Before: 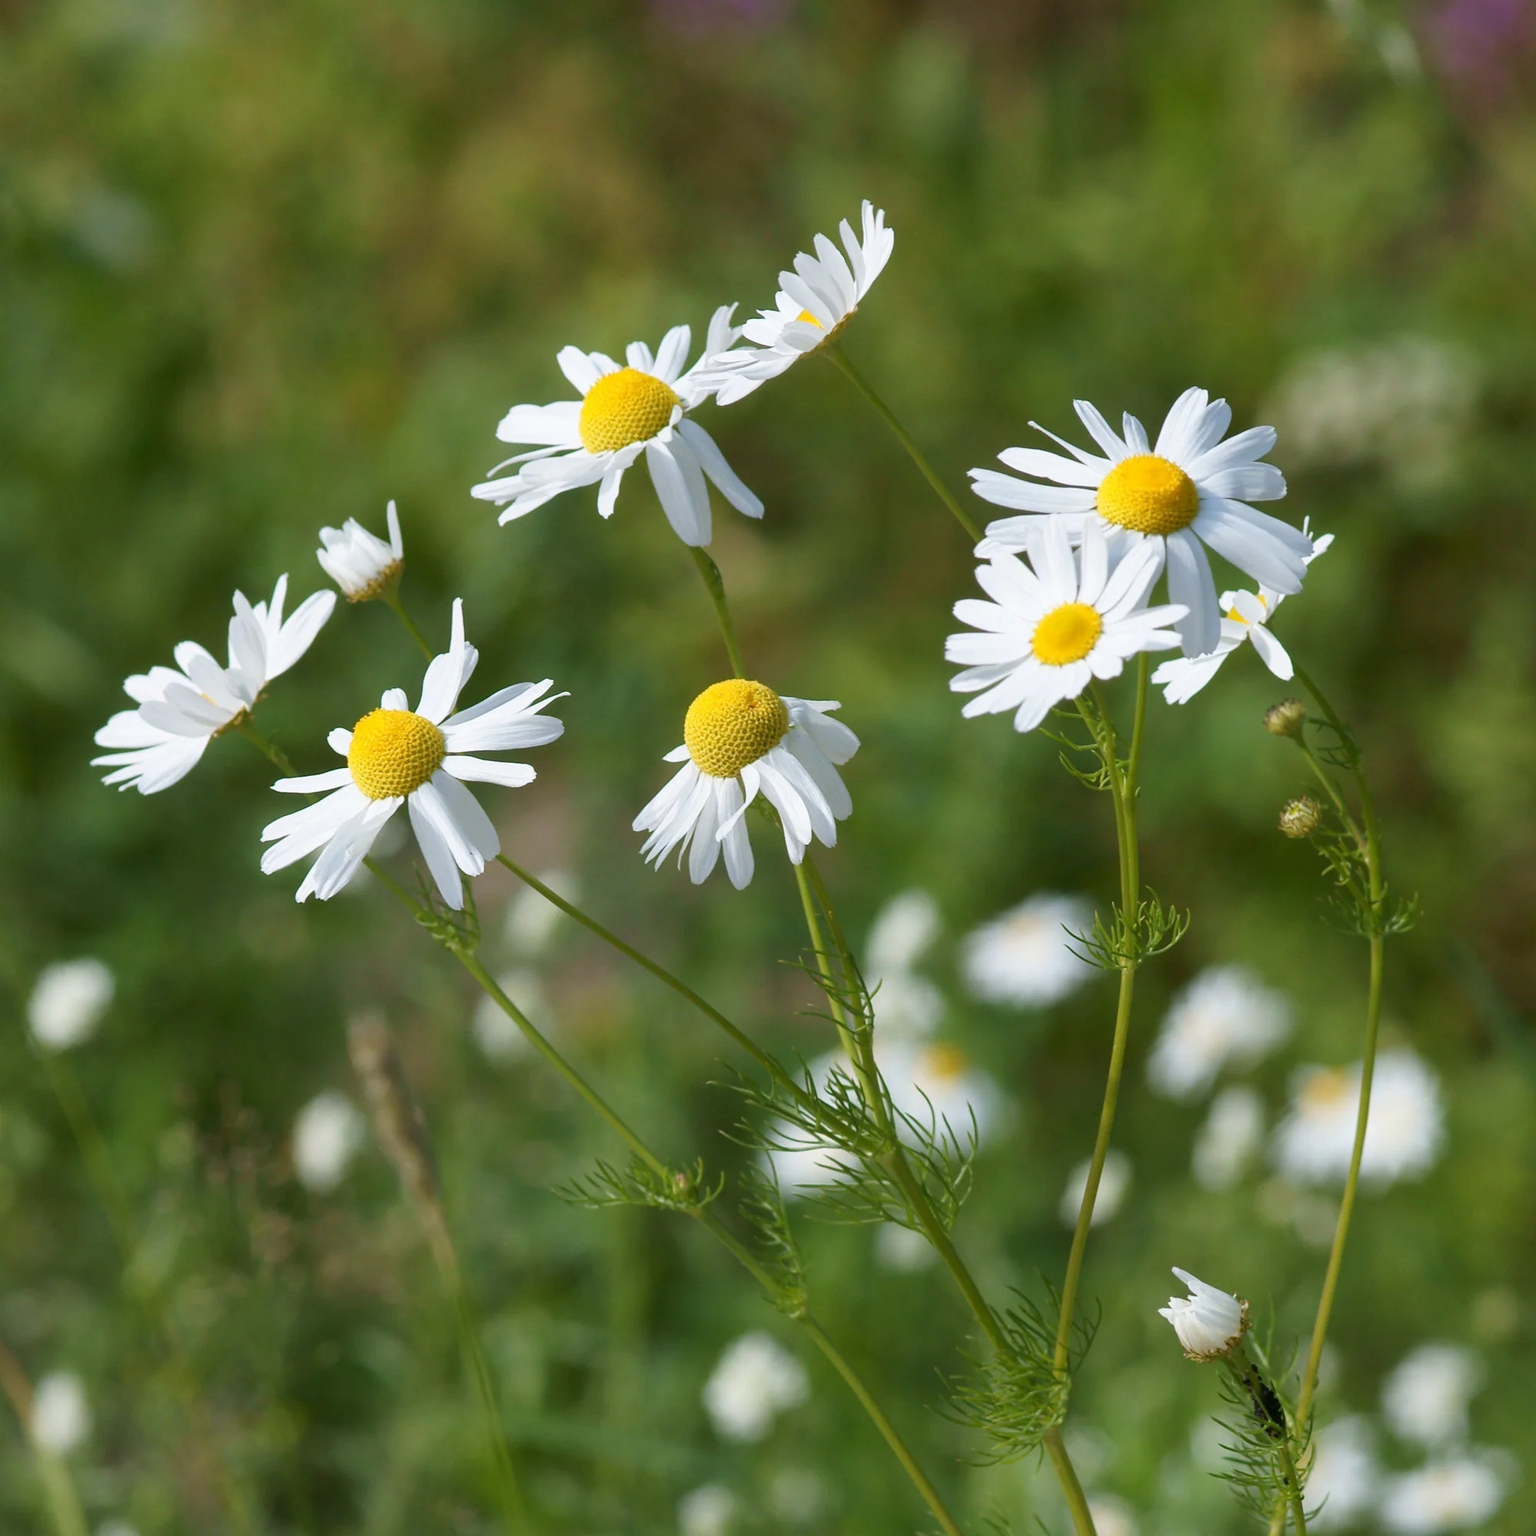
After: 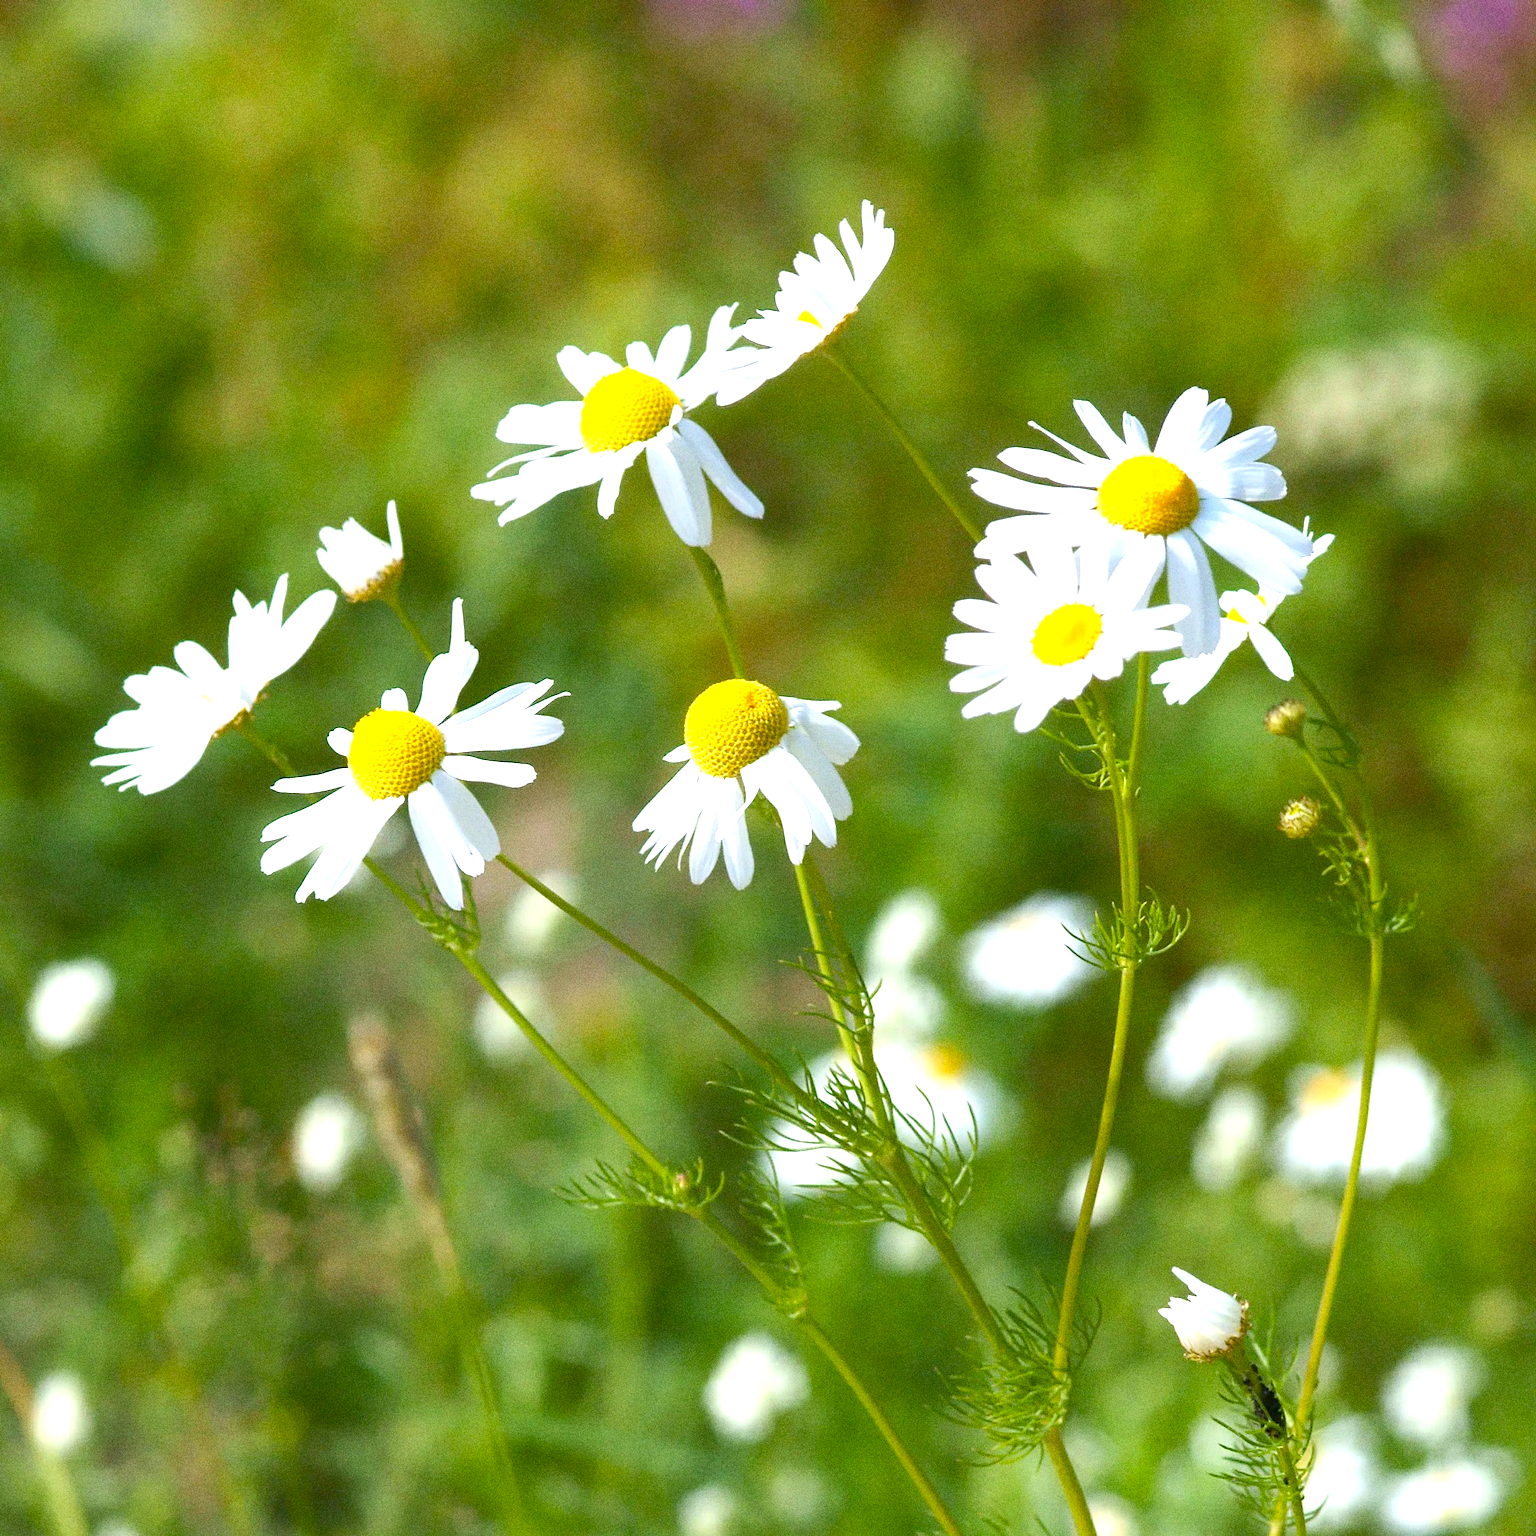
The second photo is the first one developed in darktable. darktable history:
grain: coarseness 0.09 ISO, strength 40%
exposure: black level correction 0, exposure 1.125 EV, compensate exposure bias true, compensate highlight preservation false
color balance rgb: linear chroma grading › shadows -8%, linear chroma grading › global chroma 10%, perceptual saturation grading › global saturation 2%, perceptual saturation grading › highlights -2%, perceptual saturation grading › mid-tones 4%, perceptual saturation grading › shadows 8%, perceptual brilliance grading › global brilliance 2%, perceptual brilliance grading › highlights -4%, global vibrance 16%, saturation formula JzAzBz (2021)
